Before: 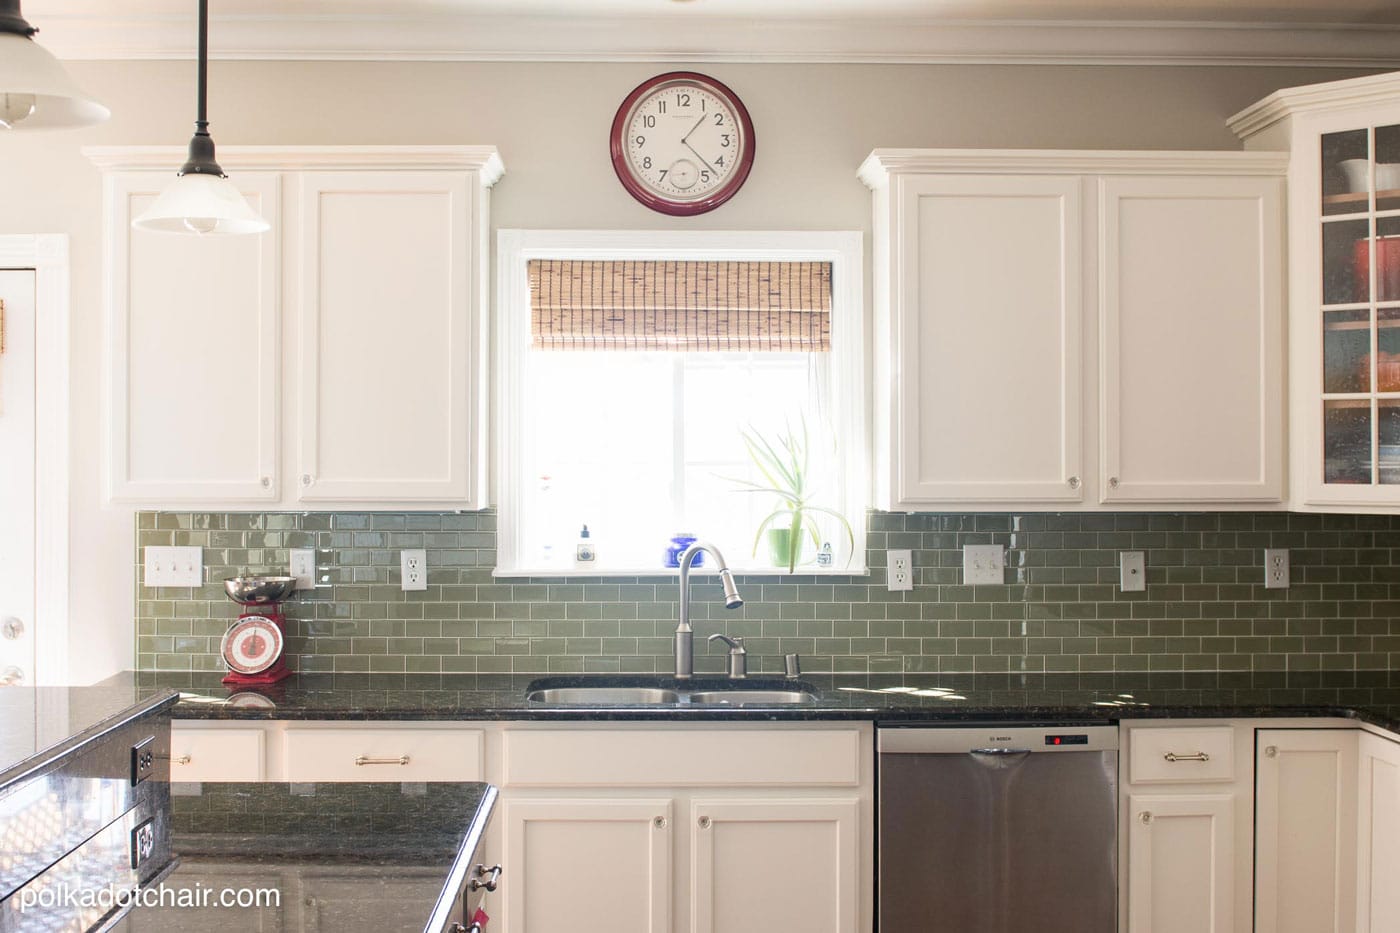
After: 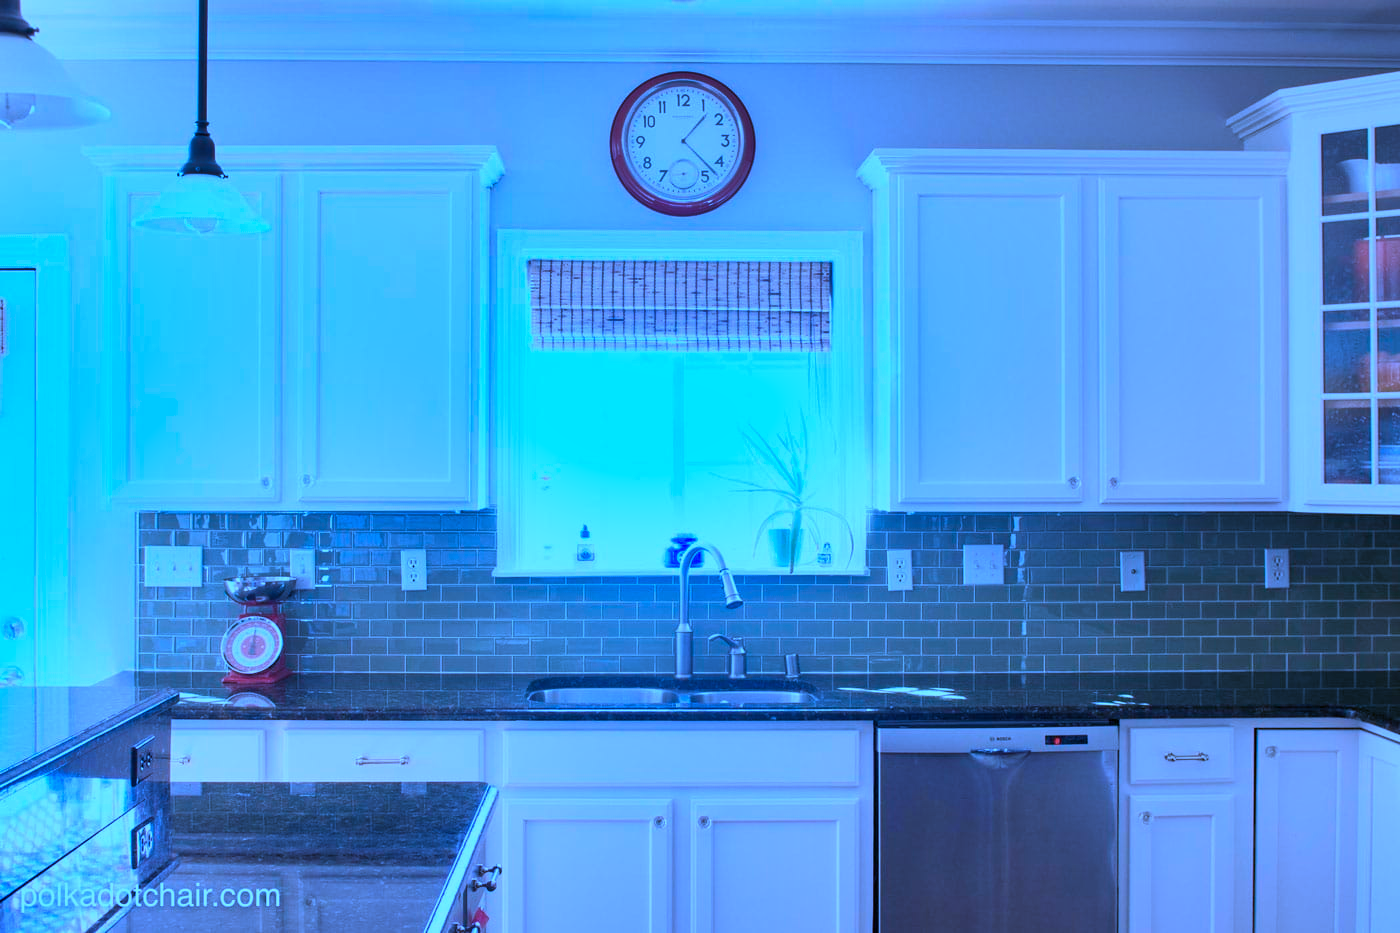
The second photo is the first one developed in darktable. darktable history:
shadows and highlights: soften with gaussian
exposure: black level correction 0.002, exposure -0.204 EV, compensate highlight preservation false
color calibration: illuminant as shot in camera, x 0.482, y 0.432, temperature 2434 K
